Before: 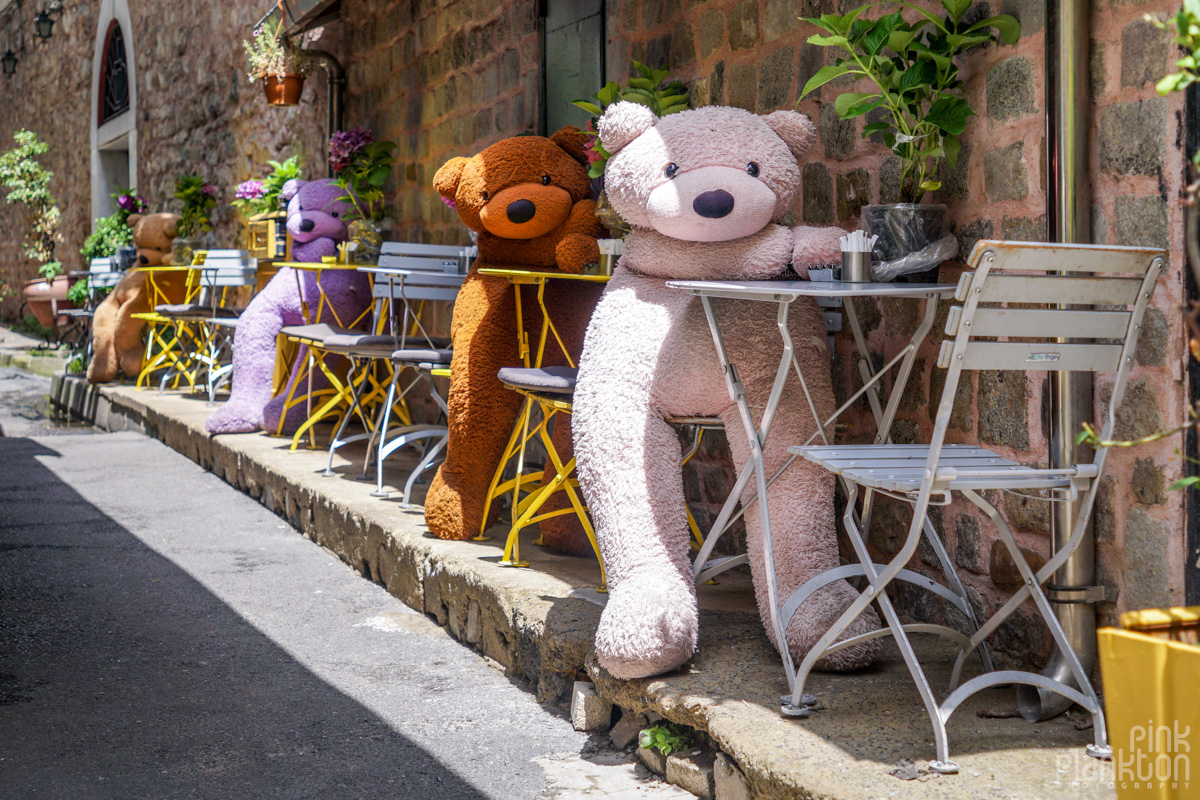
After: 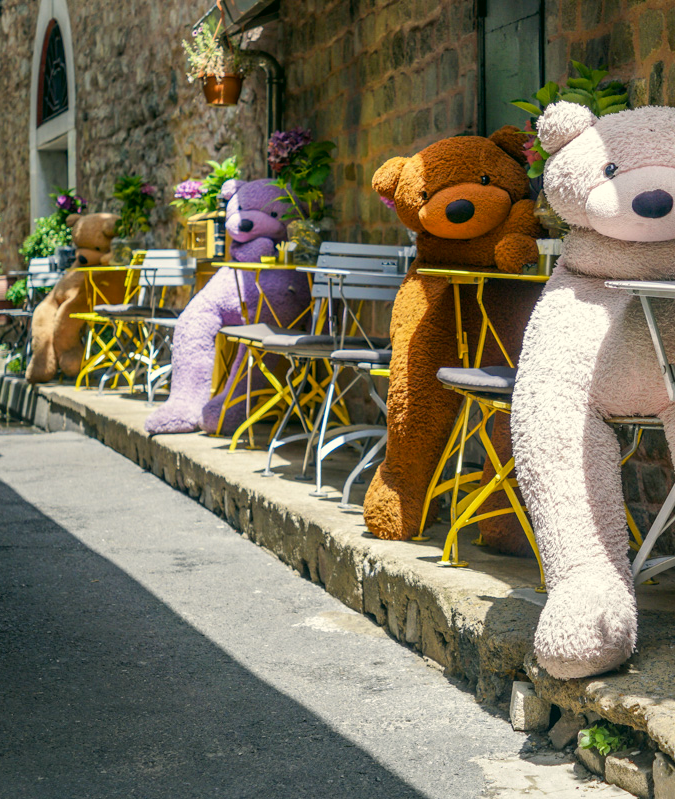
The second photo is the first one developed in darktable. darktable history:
color correction: highlights a* -0.482, highlights b* 9.48, shadows a* -9.48, shadows b* 0.803
crop: left 5.114%, right 38.589%
